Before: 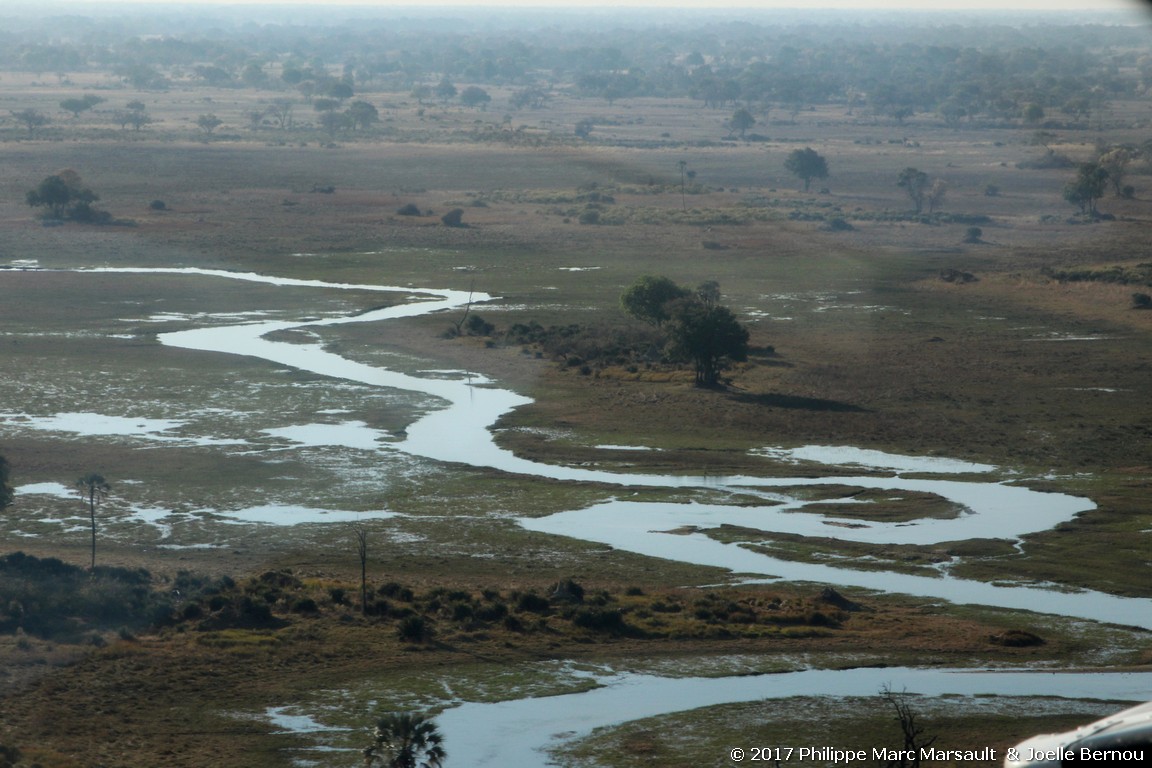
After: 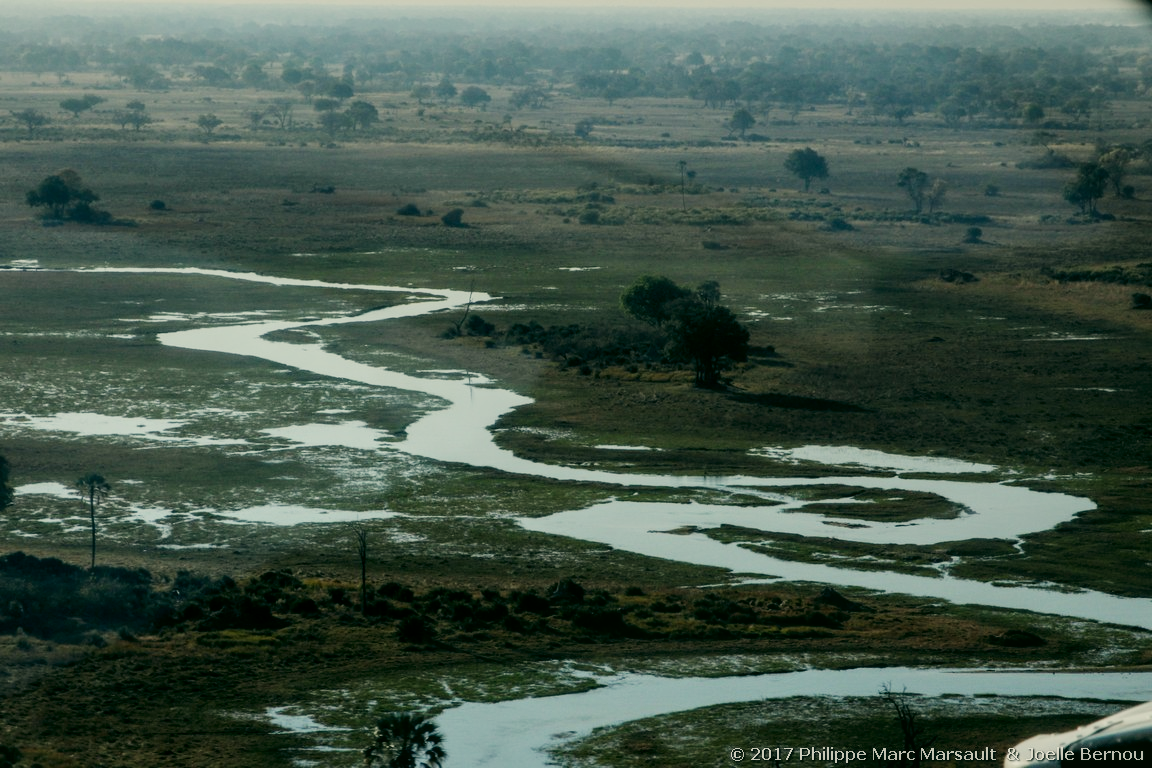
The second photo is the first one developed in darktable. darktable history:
sigmoid: contrast 1.7, skew -0.1, preserve hue 0%, red attenuation 0.1, red rotation 0.035, green attenuation 0.1, green rotation -0.017, blue attenuation 0.15, blue rotation -0.052, base primaries Rec2020
color correction: highlights a* -0.482, highlights b* 9.48, shadows a* -9.48, shadows b* 0.803
graduated density: rotation -0.352°, offset 57.64
local contrast: on, module defaults
